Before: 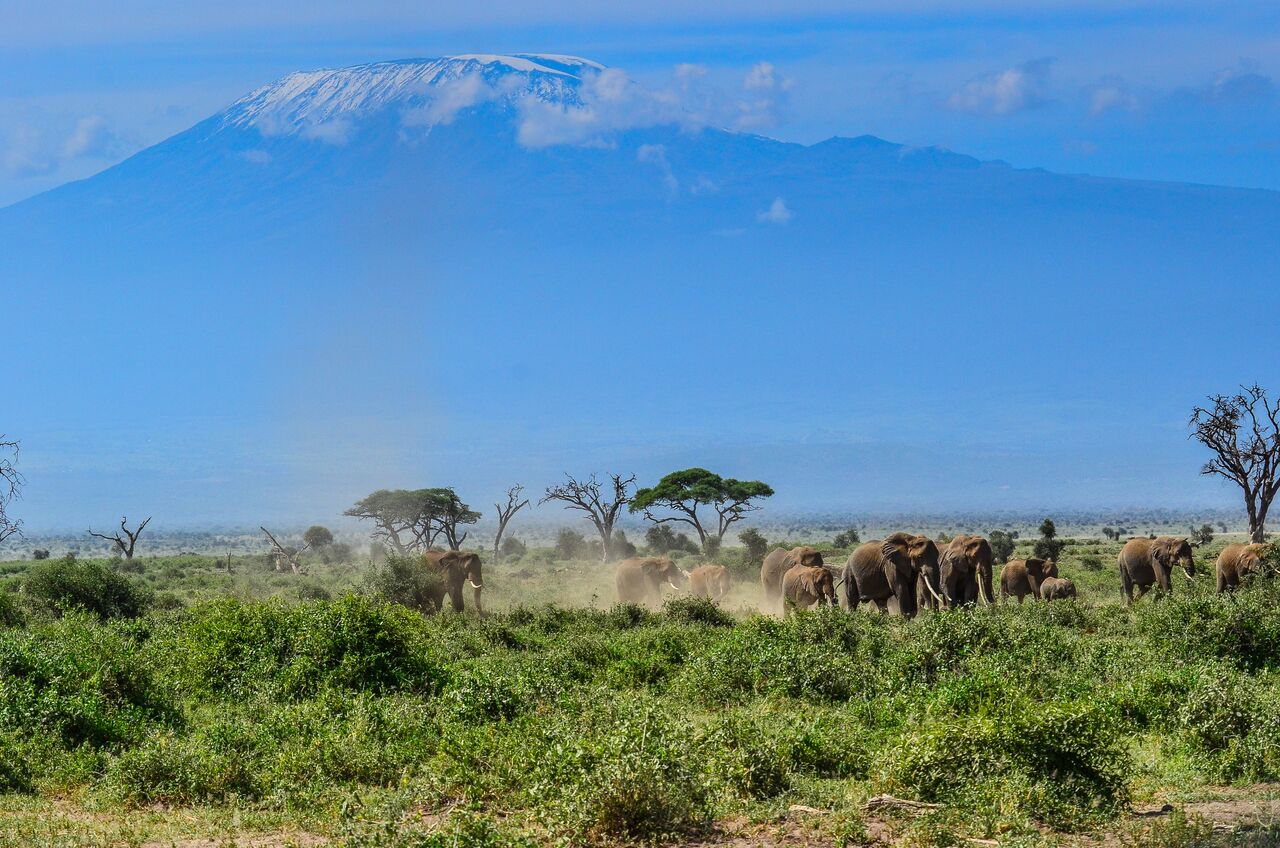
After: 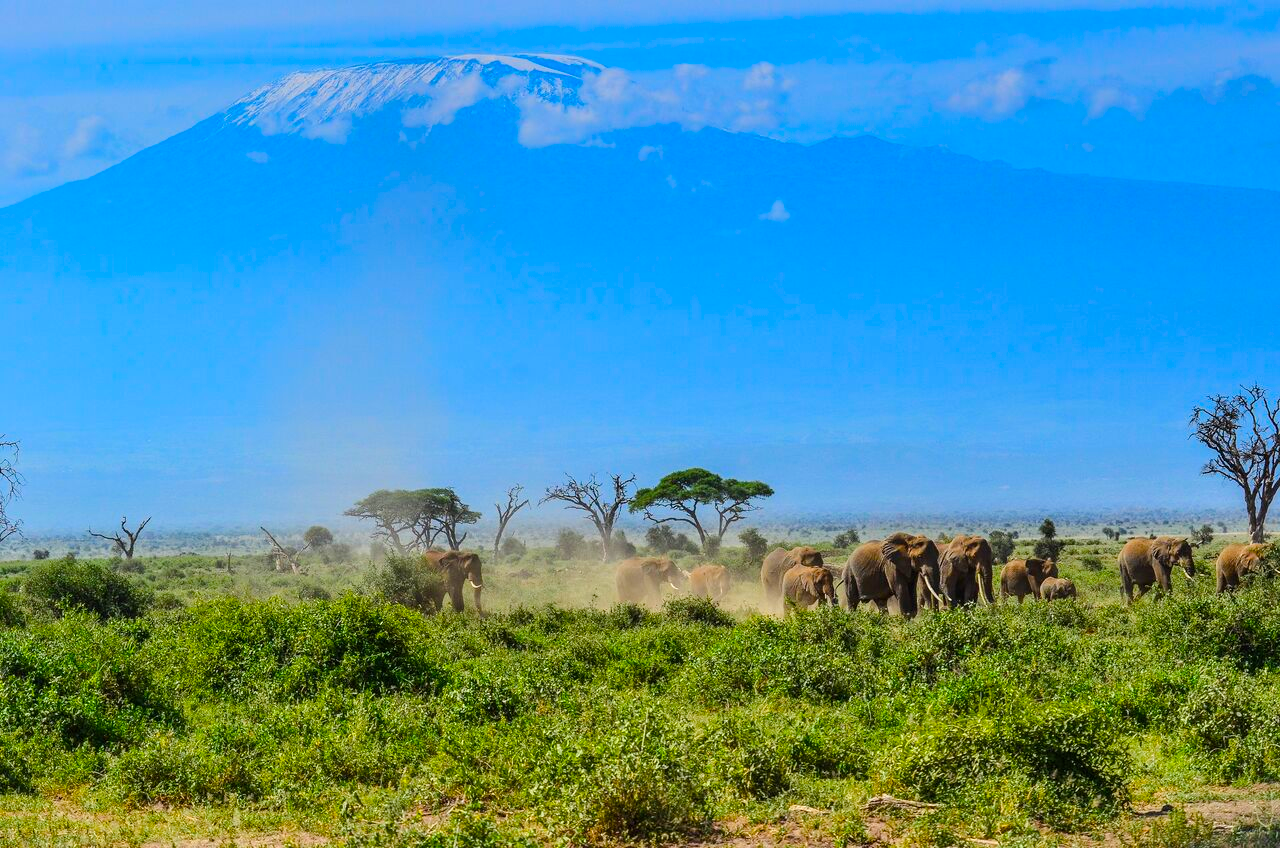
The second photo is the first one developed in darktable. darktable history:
rgb levels: preserve colors max RGB
color balance rgb: perceptual saturation grading › global saturation 25%, perceptual brilliance grading › mid-tones 10%, perceptual brilliance grading › shadows 15%, global vibrance 20%
